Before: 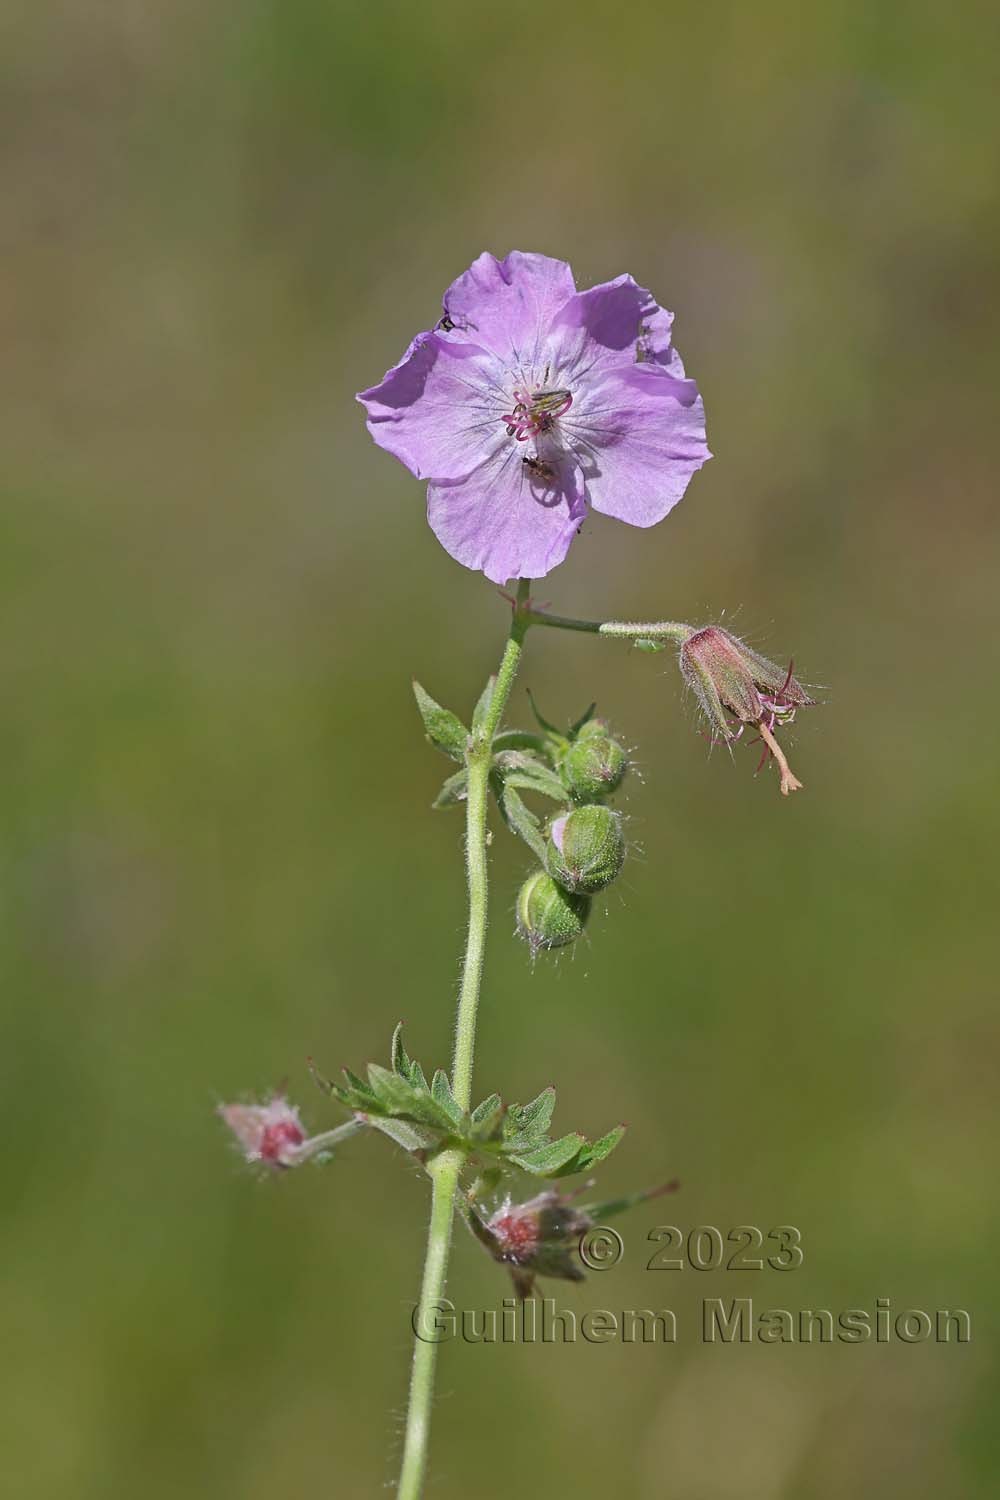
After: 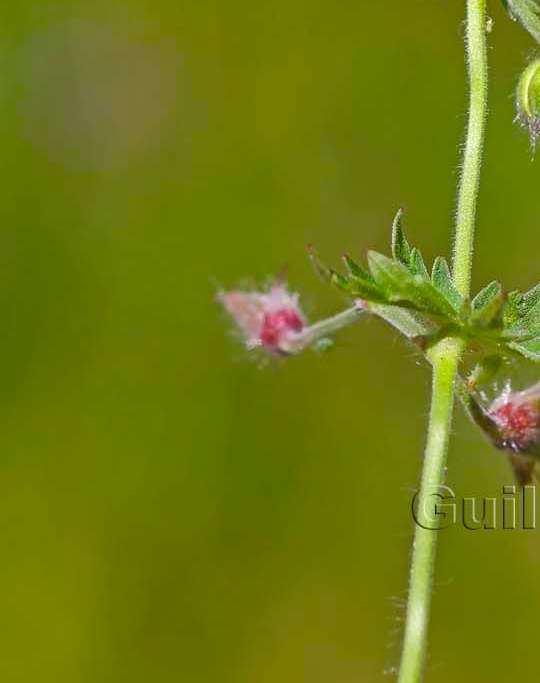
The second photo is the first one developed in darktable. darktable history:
color balance rgb: linear chroma grading › shadows 10.206%, linear chroma grading › highlights 11.122%, linear chroma grading › global chroma 14.381%, linear chroma grading › mid-tones 14.614%, perceptual saturation grading › global saturation 11.686%
crop and rotate: top 54.224%, right 45.996%, bottom 0.221%
exposure: exposure 0.233 EV, compensate highlight preservation false
